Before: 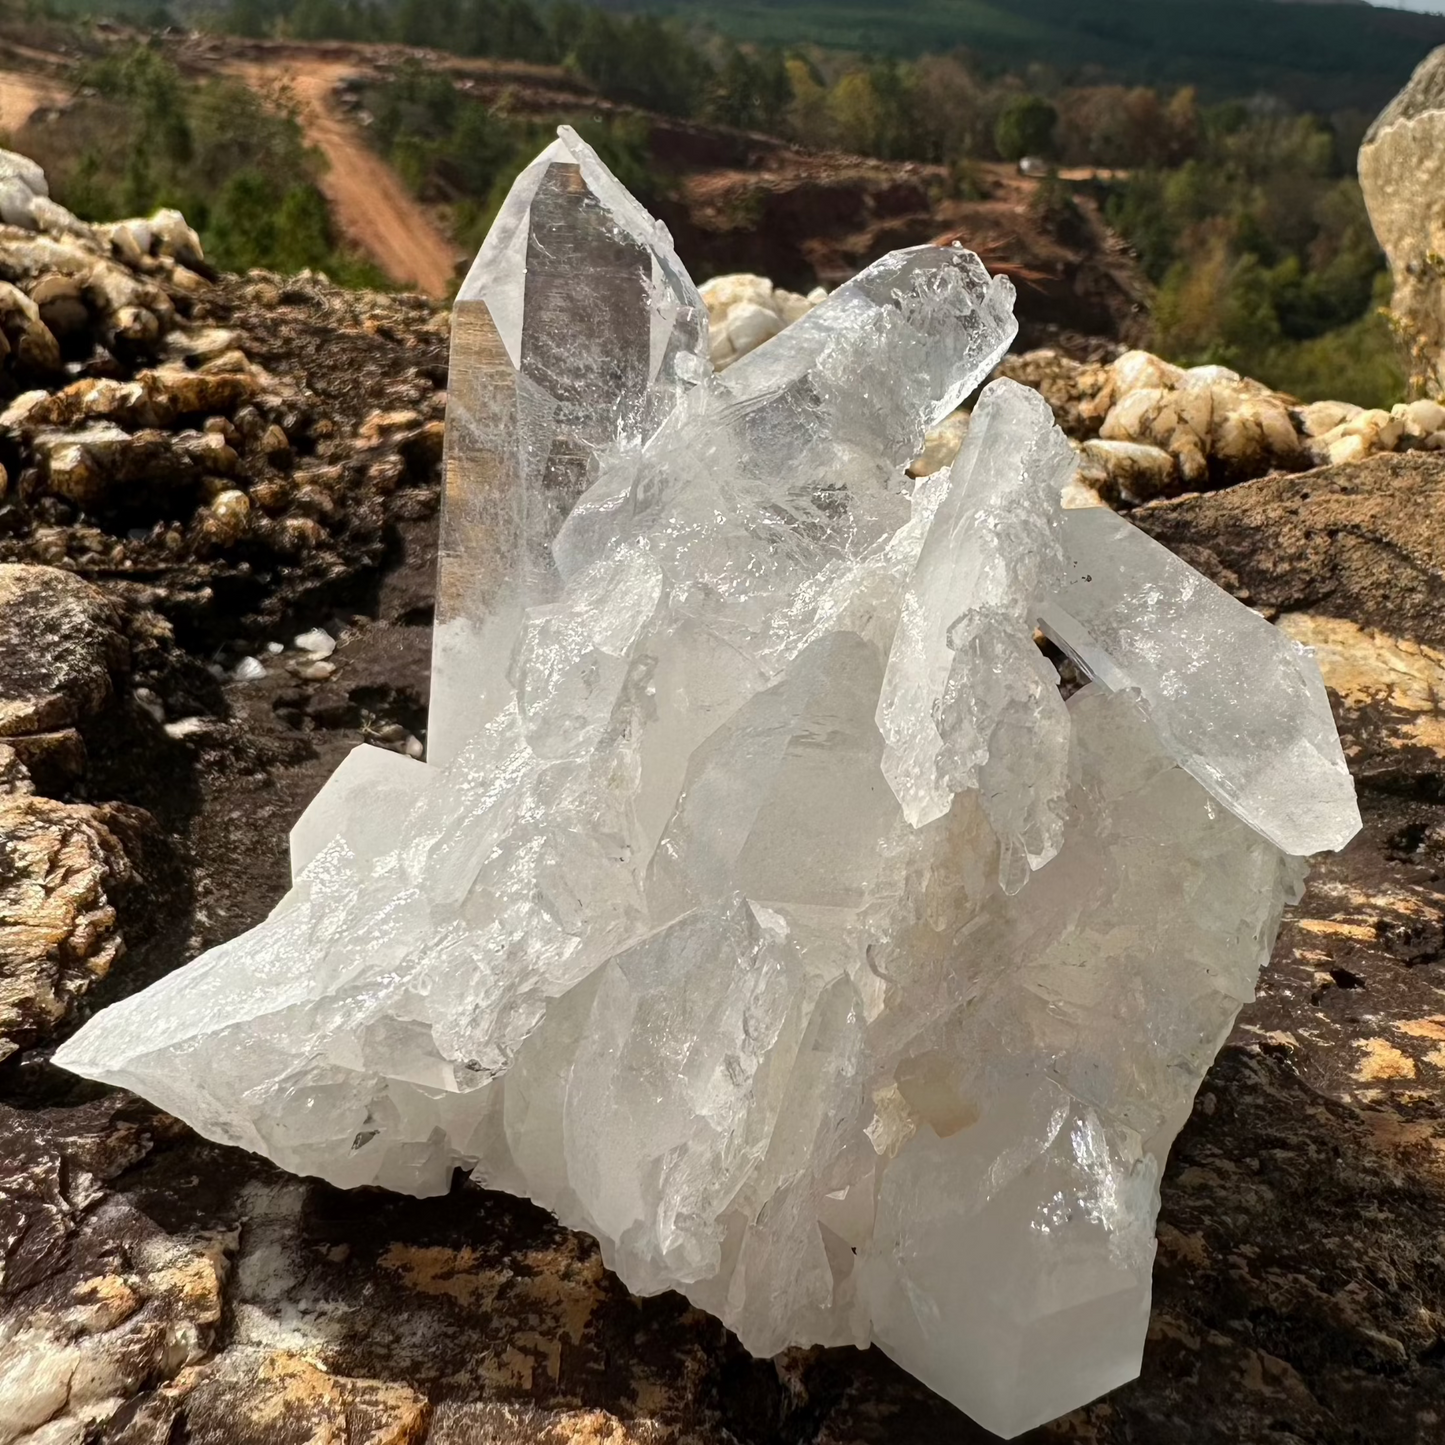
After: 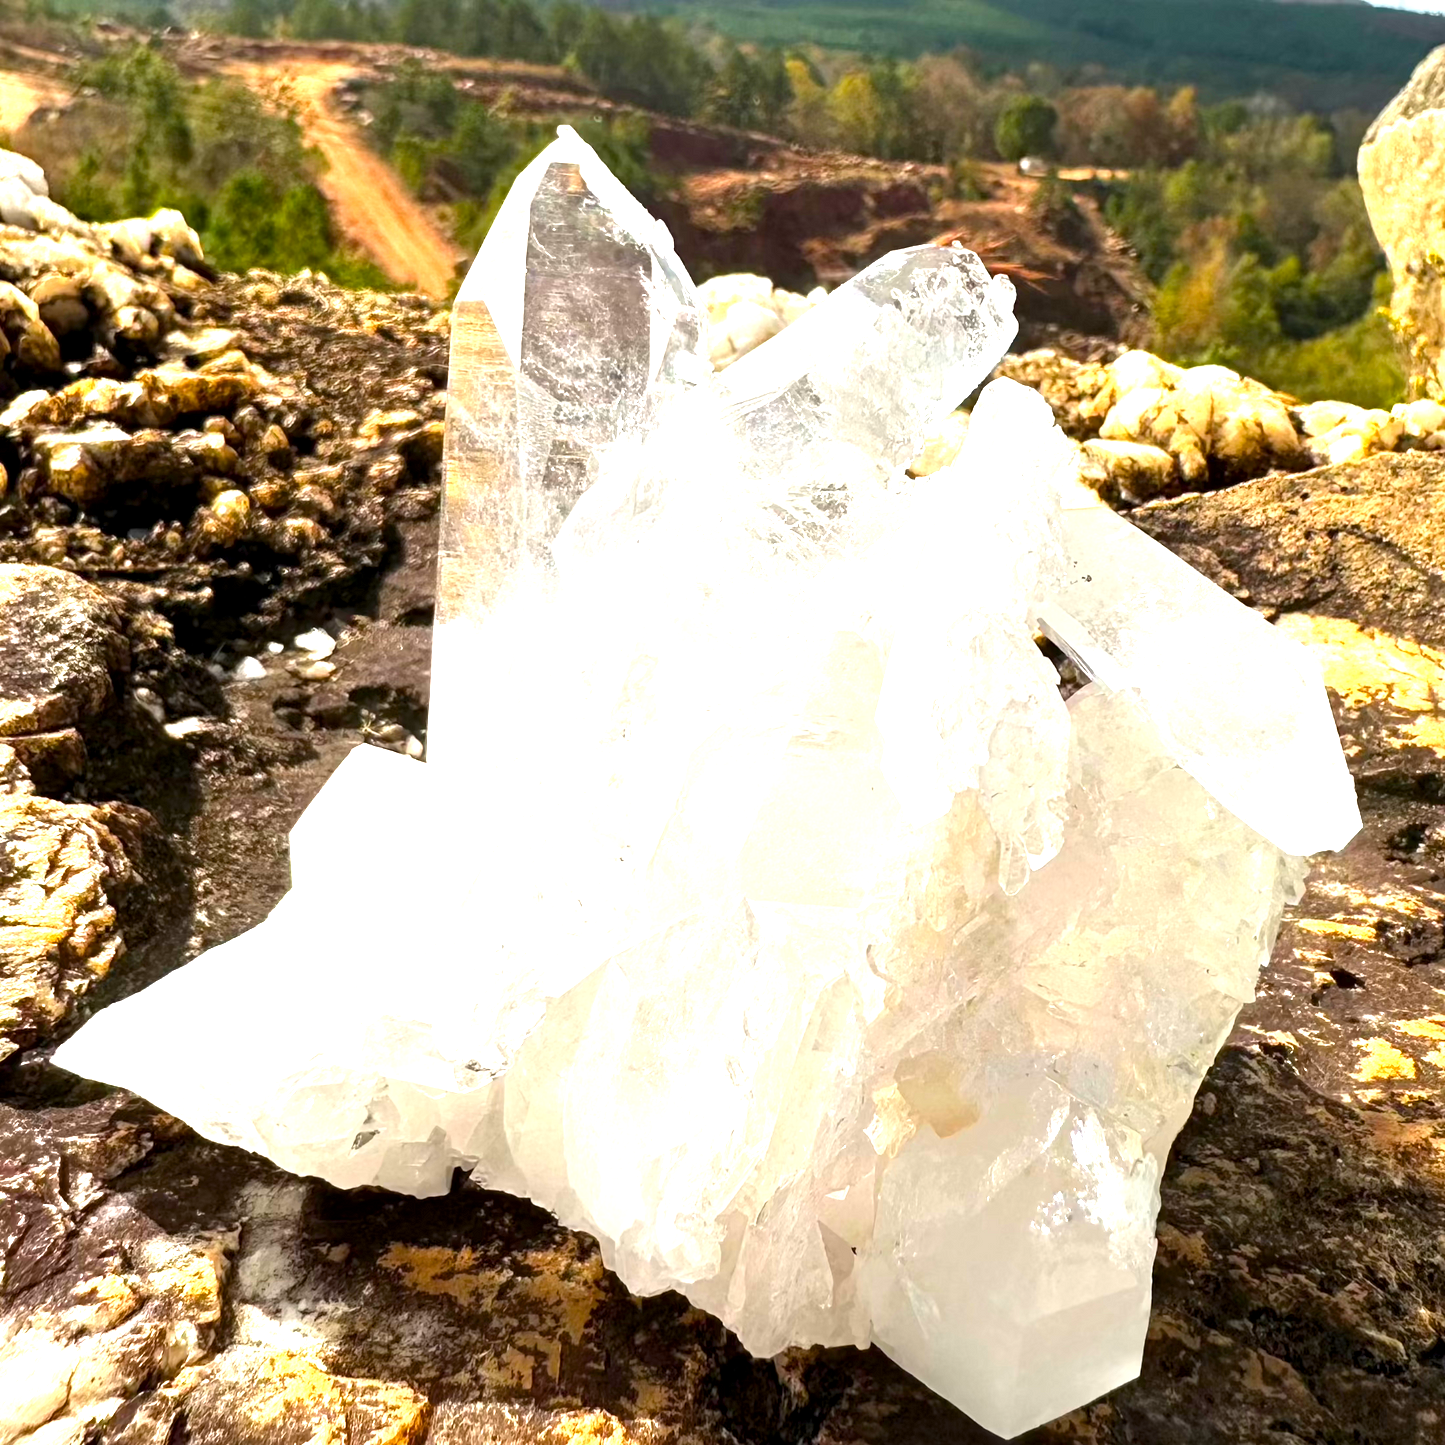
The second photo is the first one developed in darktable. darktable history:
color balance rgb: perceptual saturation grading › global saturation 19.828%, global vibrance 20%
exposure: black level correction 0.001, exposure 1.644 EV, compensate exposure bias true, compensate highlight preservation false
